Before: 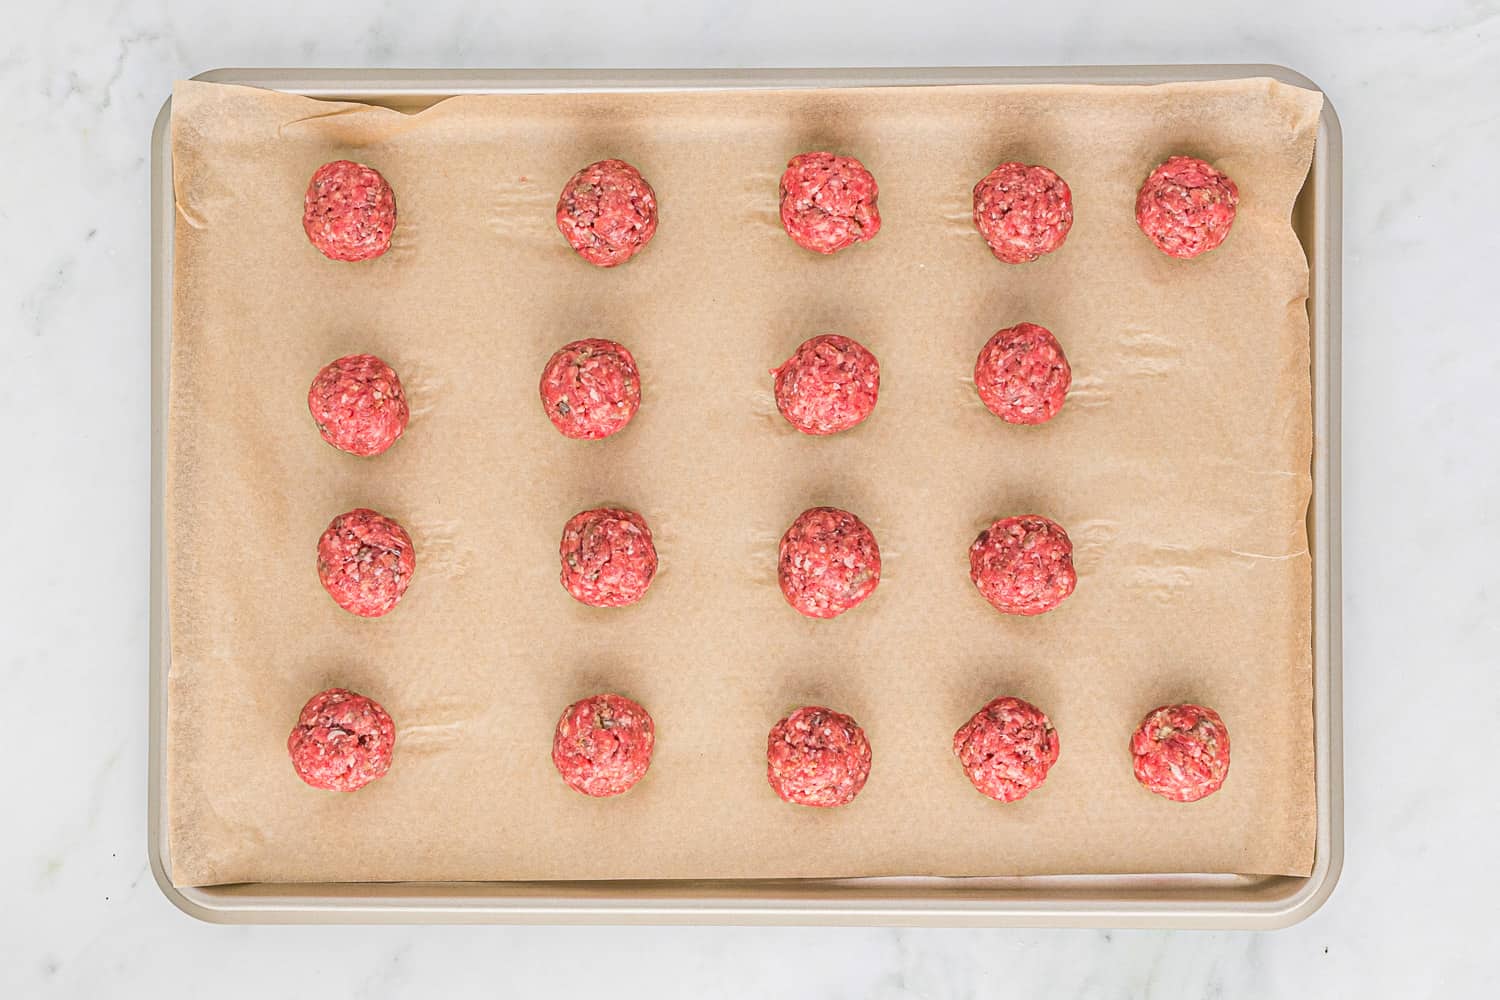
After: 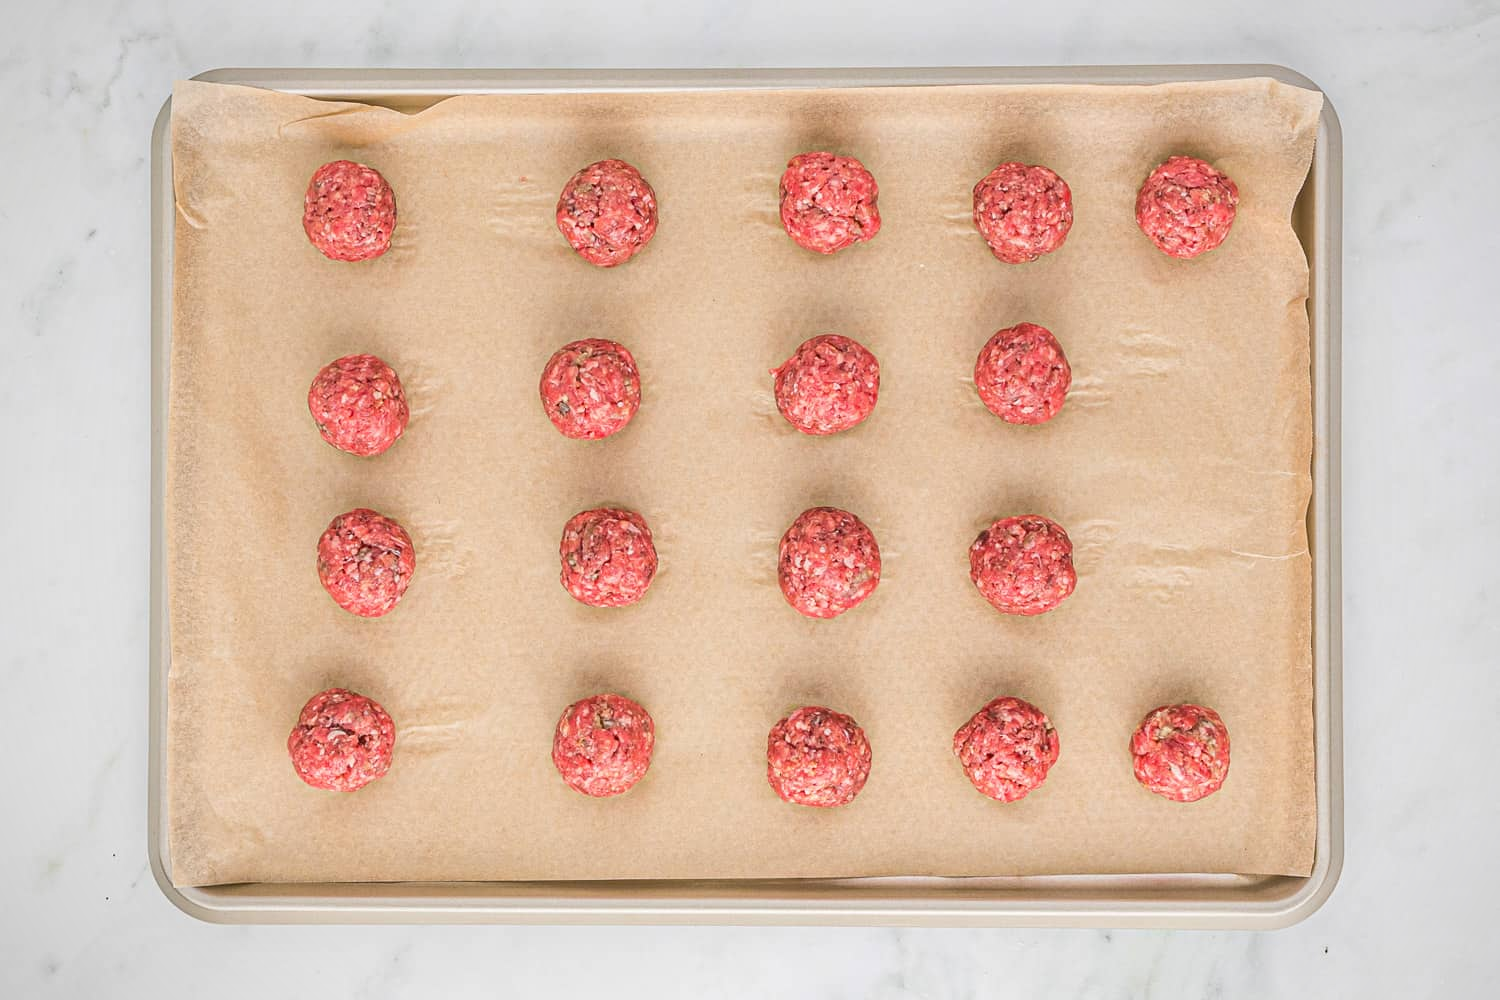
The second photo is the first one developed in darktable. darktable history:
vignetting: fall-off radius 61.25%, brightness -0.344
